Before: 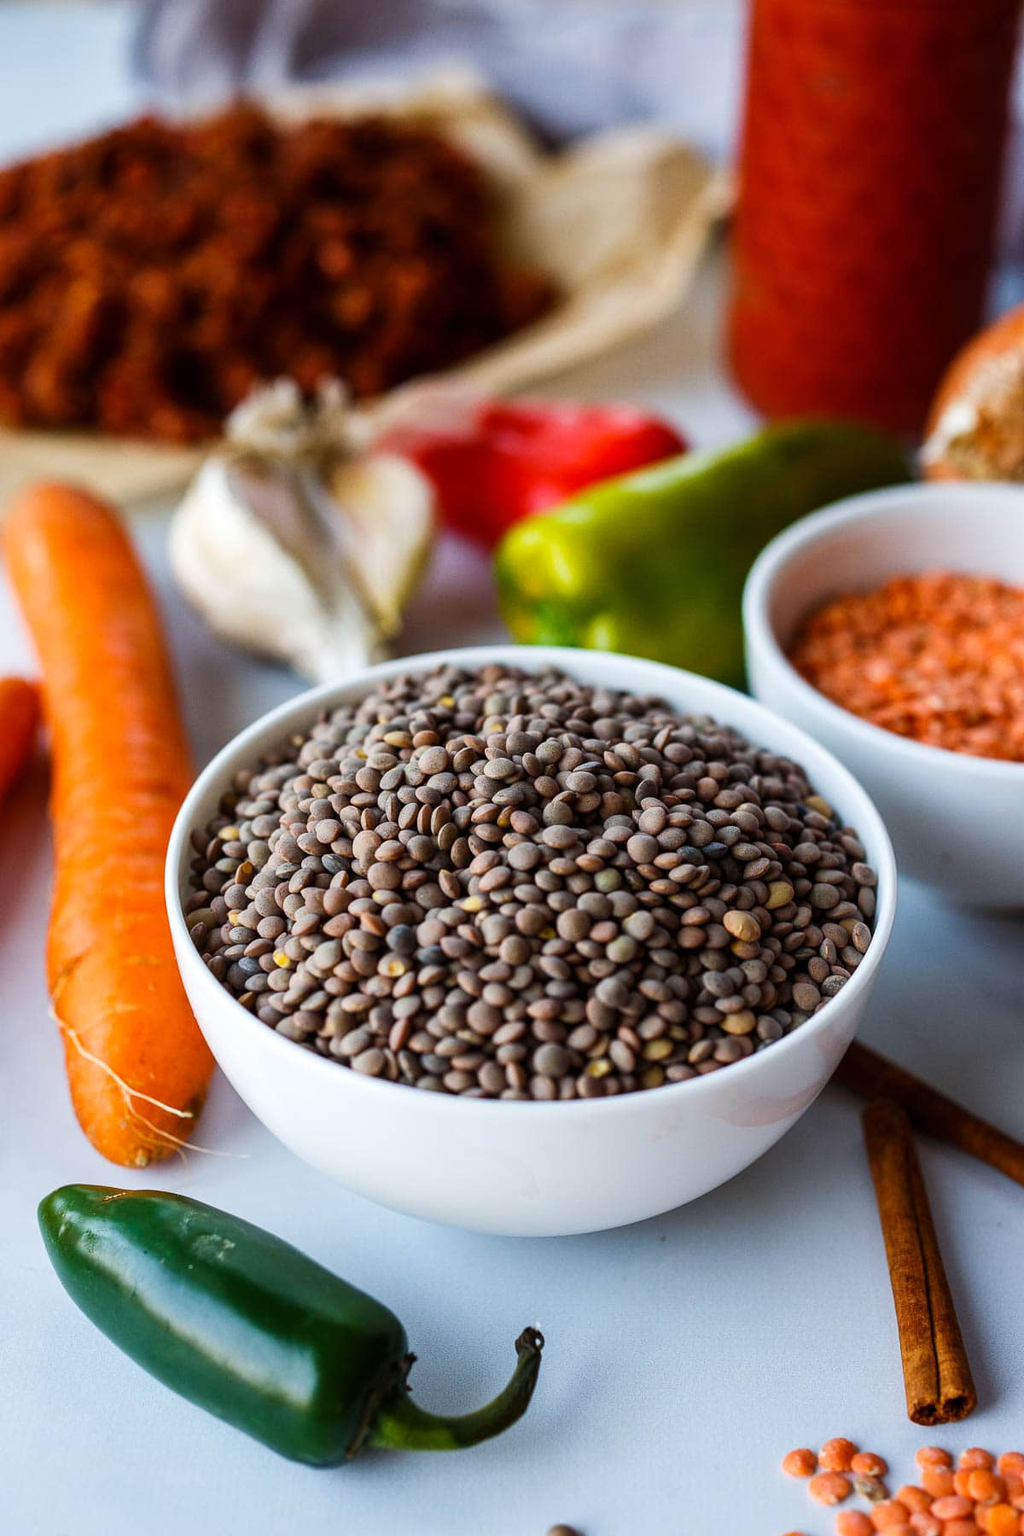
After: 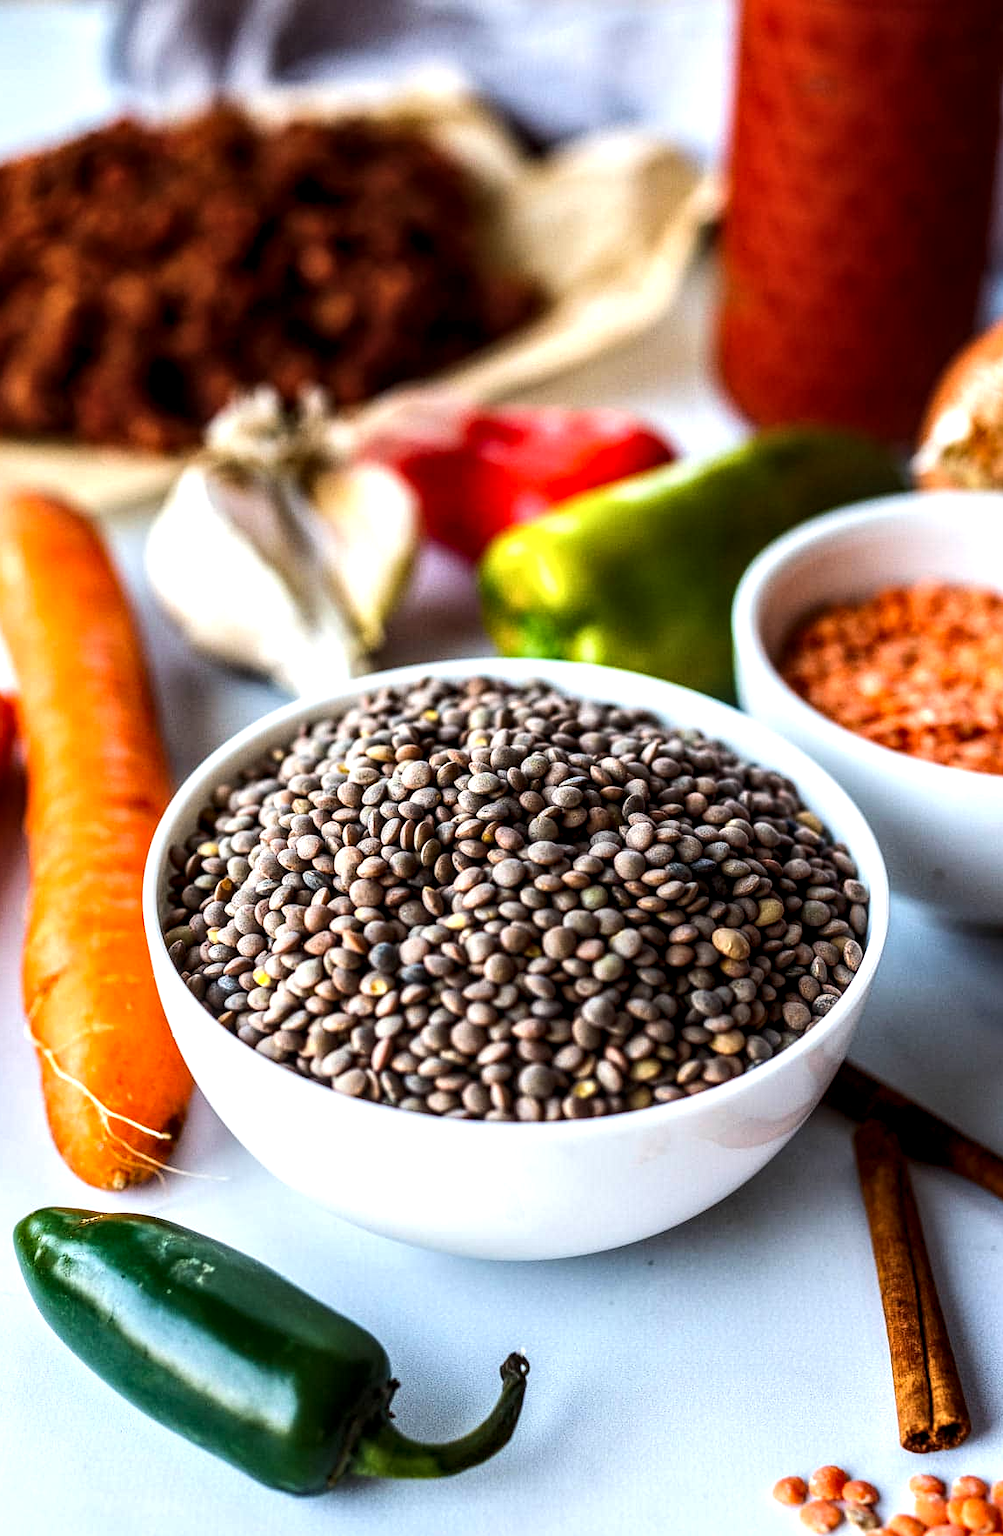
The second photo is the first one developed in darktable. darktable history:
tone equalizer: -8 EV 0 EV, -7 EV -0.001 EV, -6 EV 0.001 EV, -5 EV -0.065 EV, -4 EV -0.152 EV, -3 EV -0.146 EV, -2 EV 0.218 EV, -1 EV 0.72 EV, +0 EV 0.481 EV
crop and rotate: left 2.497%, right 1.271%, bottom 1.863%
local contrast: detail 150%
